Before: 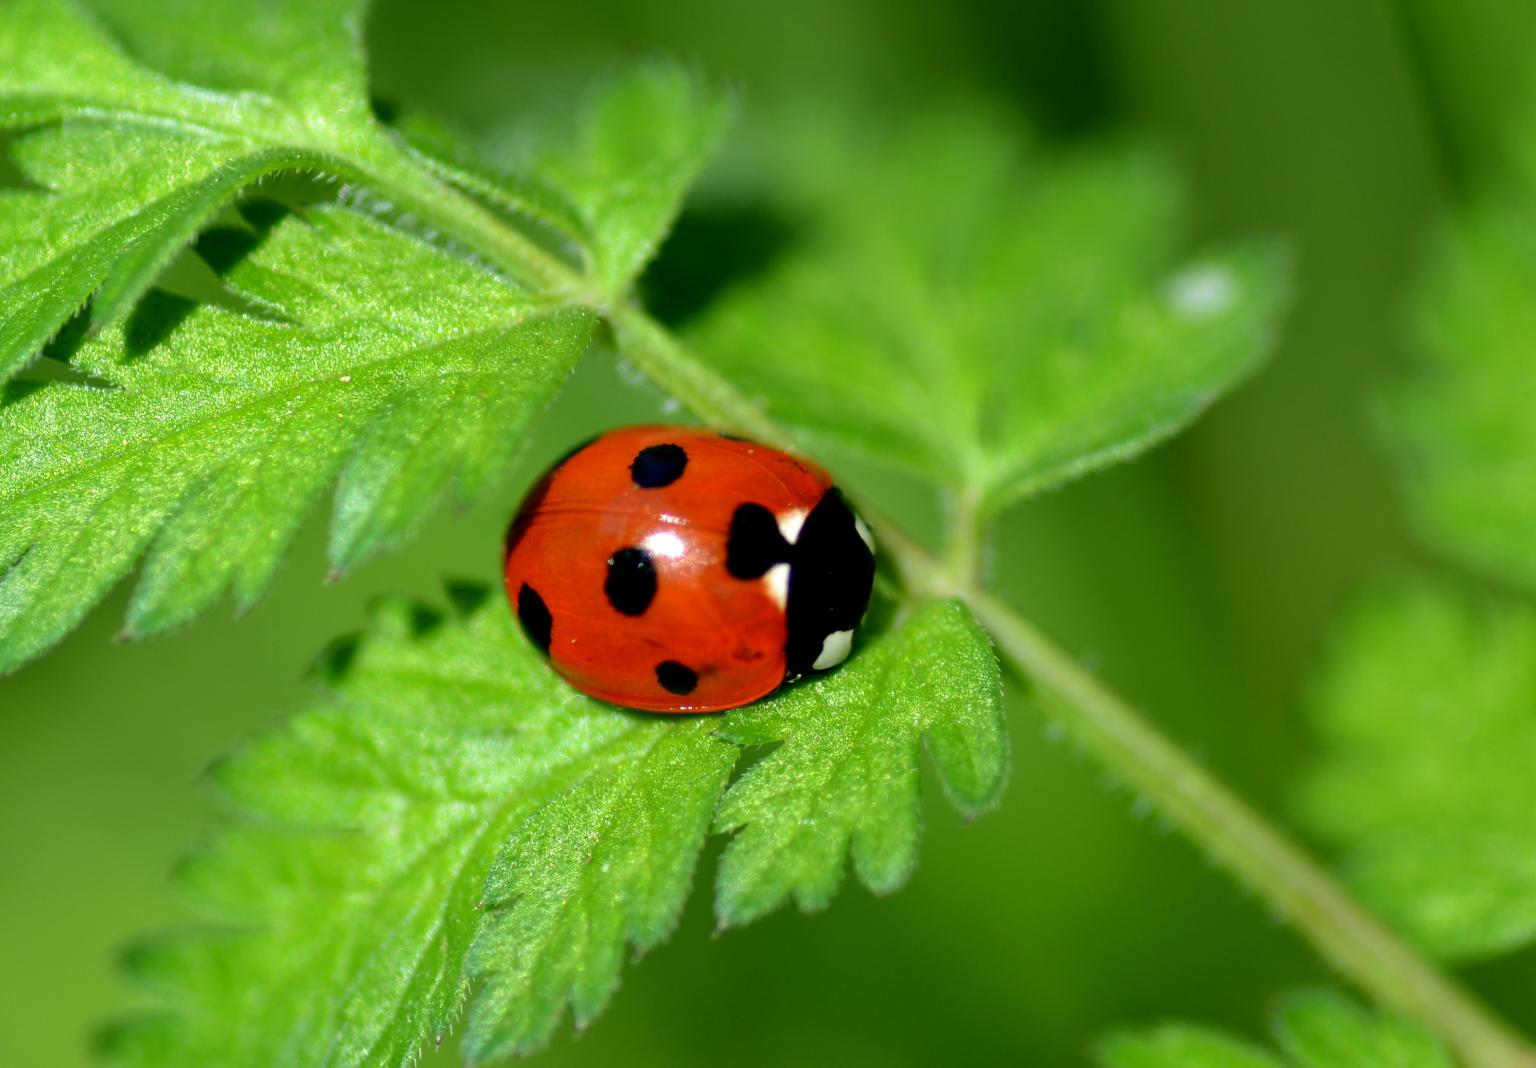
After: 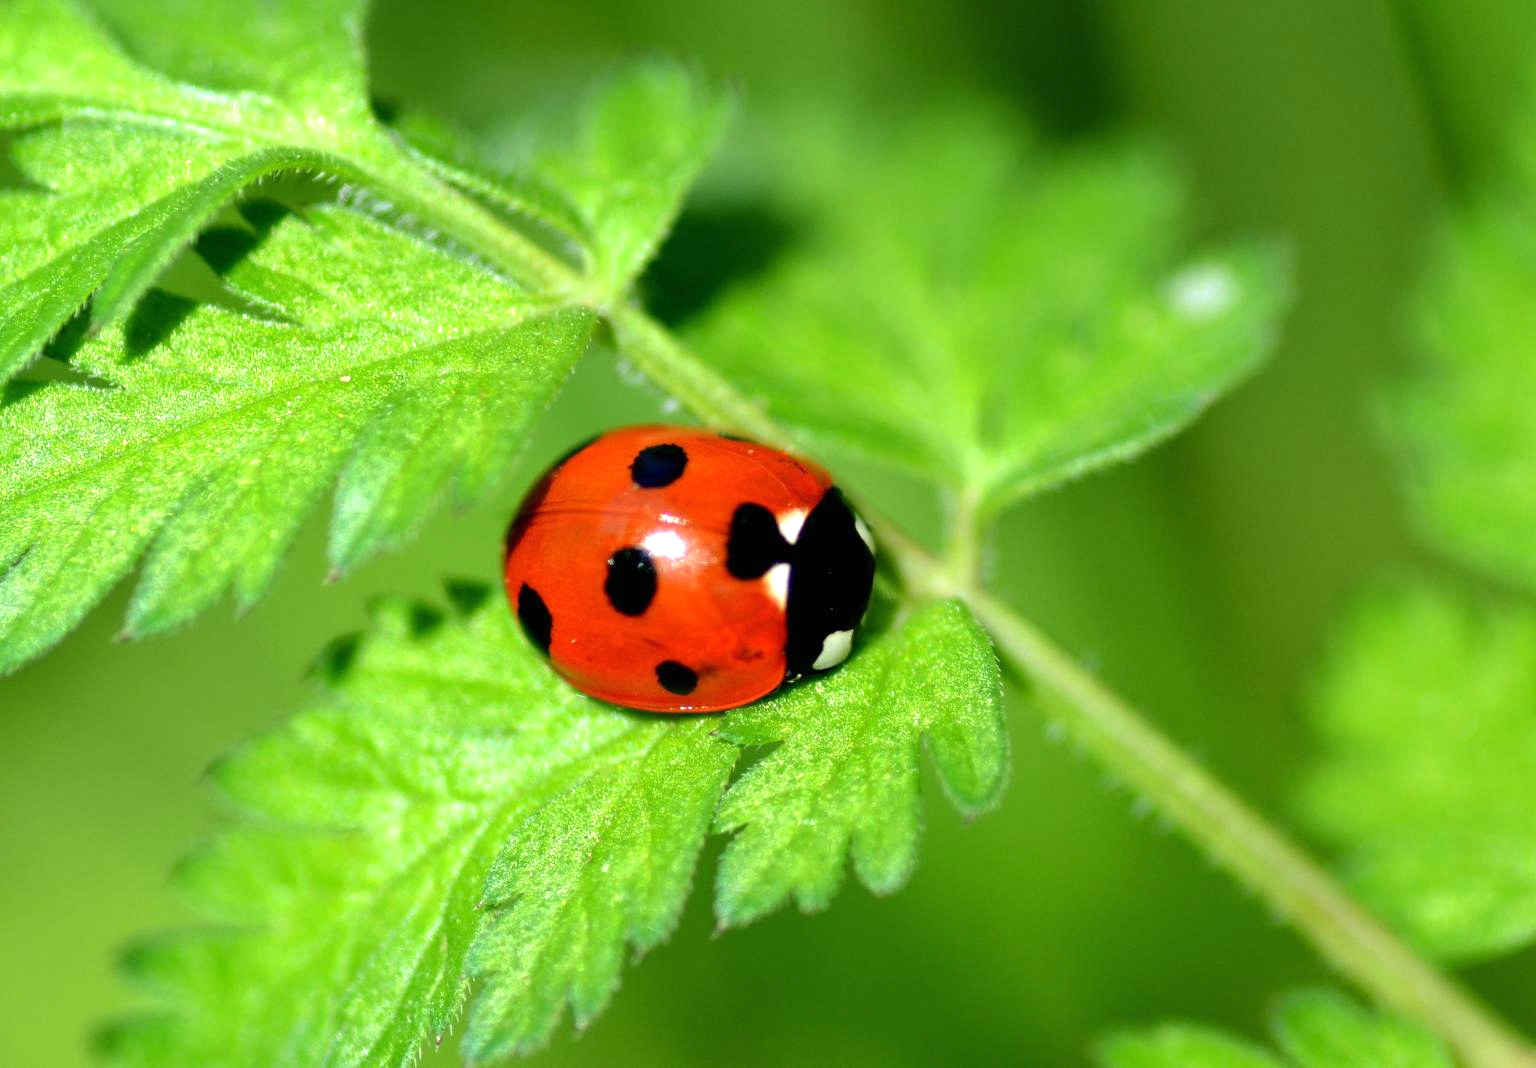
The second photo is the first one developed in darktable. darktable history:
exposure: black level correction 0, exposure 0.6 EV, compensate exposure bias true, compensate highlight preservation false
grain: coarseness 0.09 ISO, strength 10%
